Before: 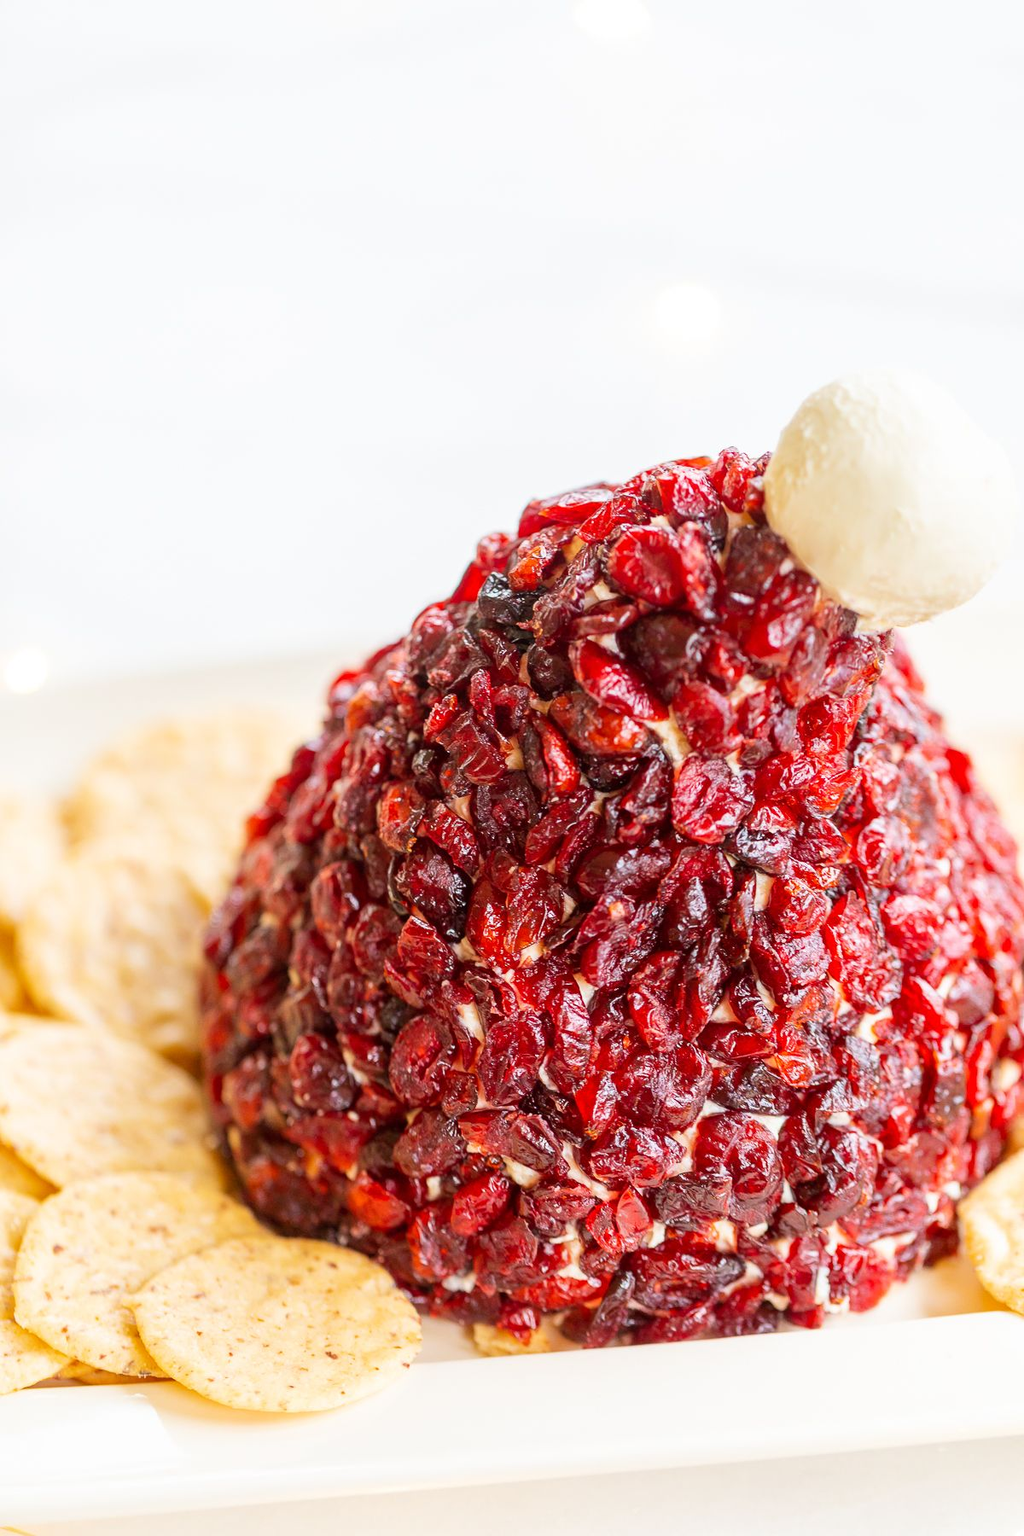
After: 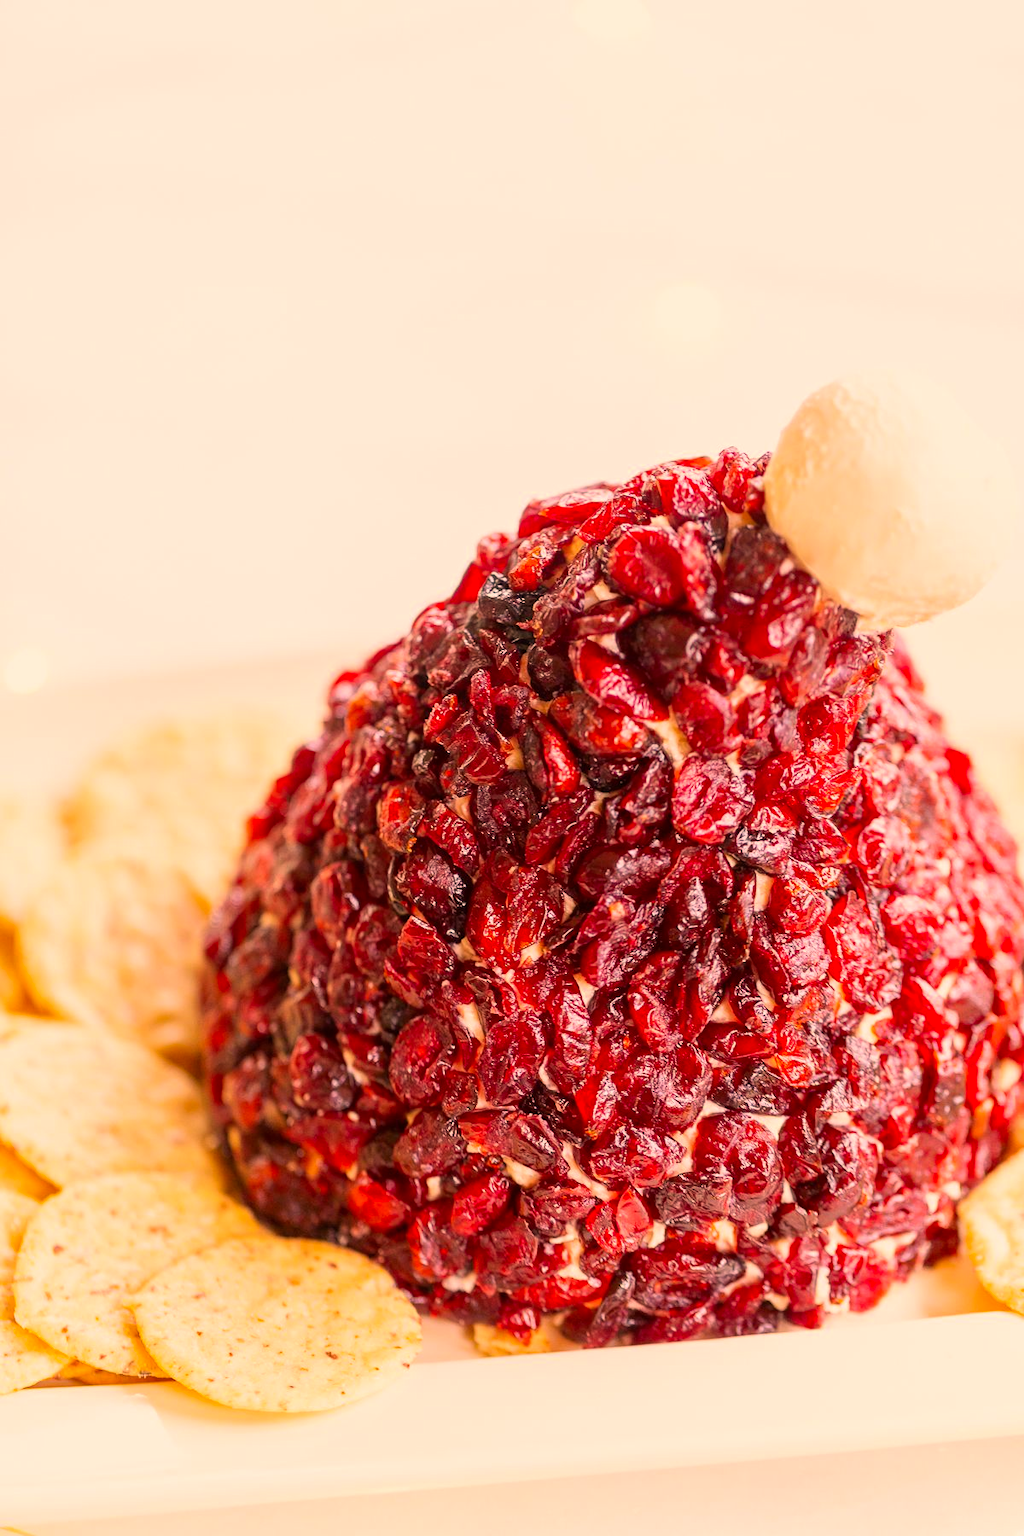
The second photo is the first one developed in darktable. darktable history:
color correction: highlights a* 21.93, highlights b* 21.62
